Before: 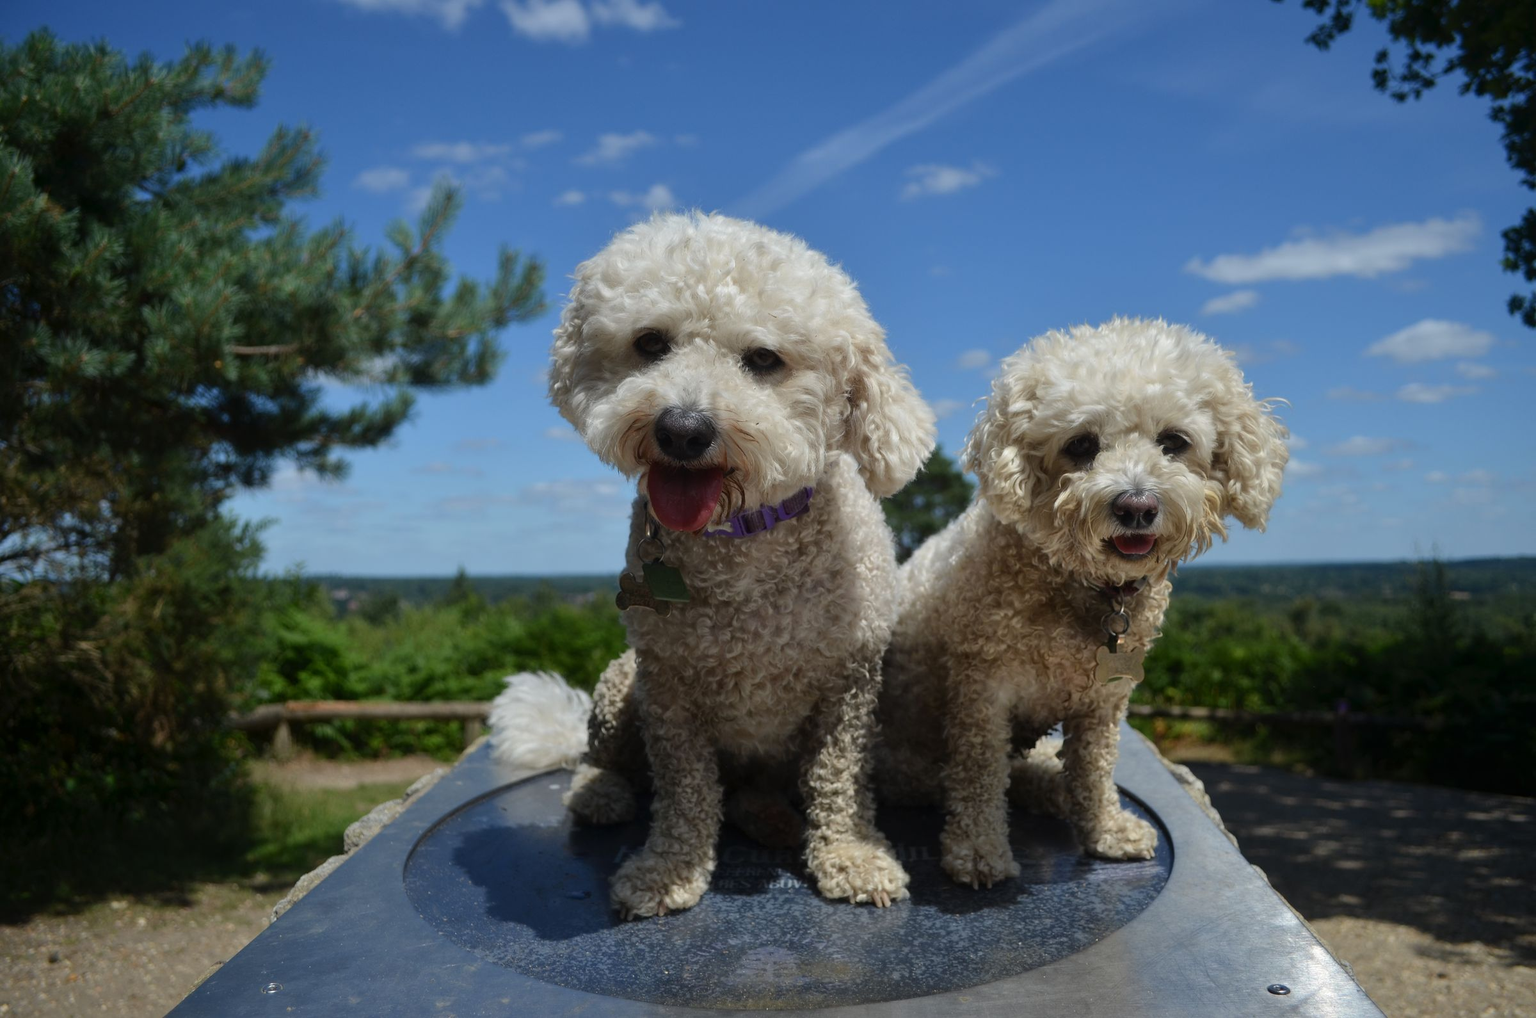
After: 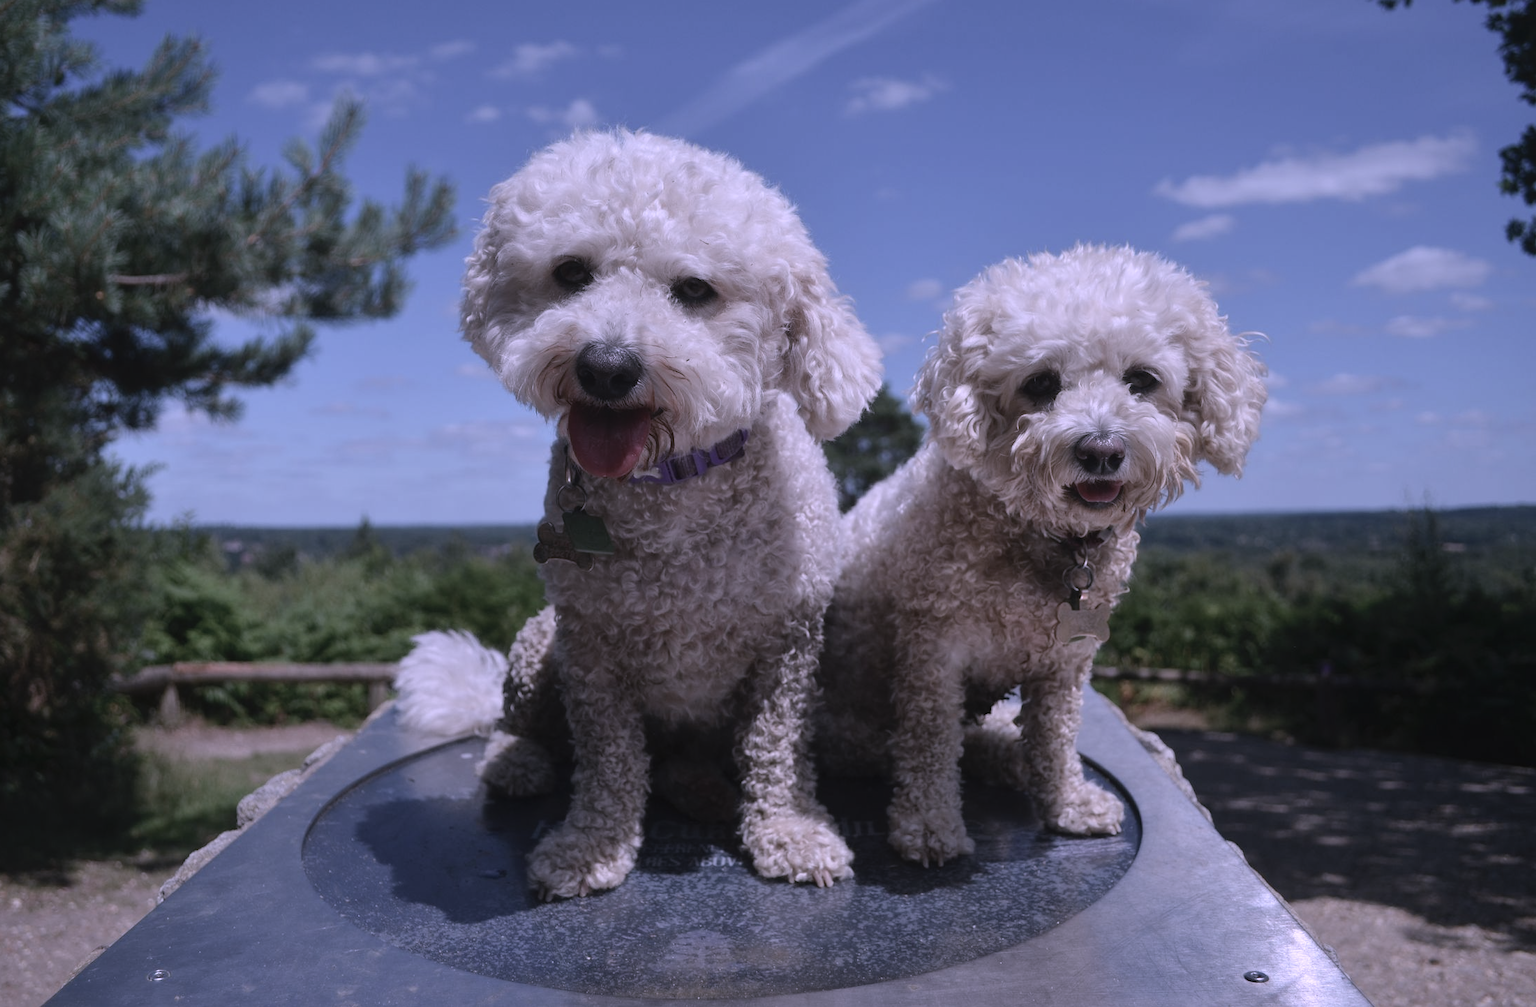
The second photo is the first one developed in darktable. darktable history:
exposure: compensate highlight preservation false
crop and rotate: left 8.262%, top 9.226%
contrast brightness saturation: contrast -0.05, saturation -0.41
color correction: highlights a* 15.46, highlights b* -20.56
color calibration: illuminant custom, x 0.368, y 0.373, temperature 4330.32 K
